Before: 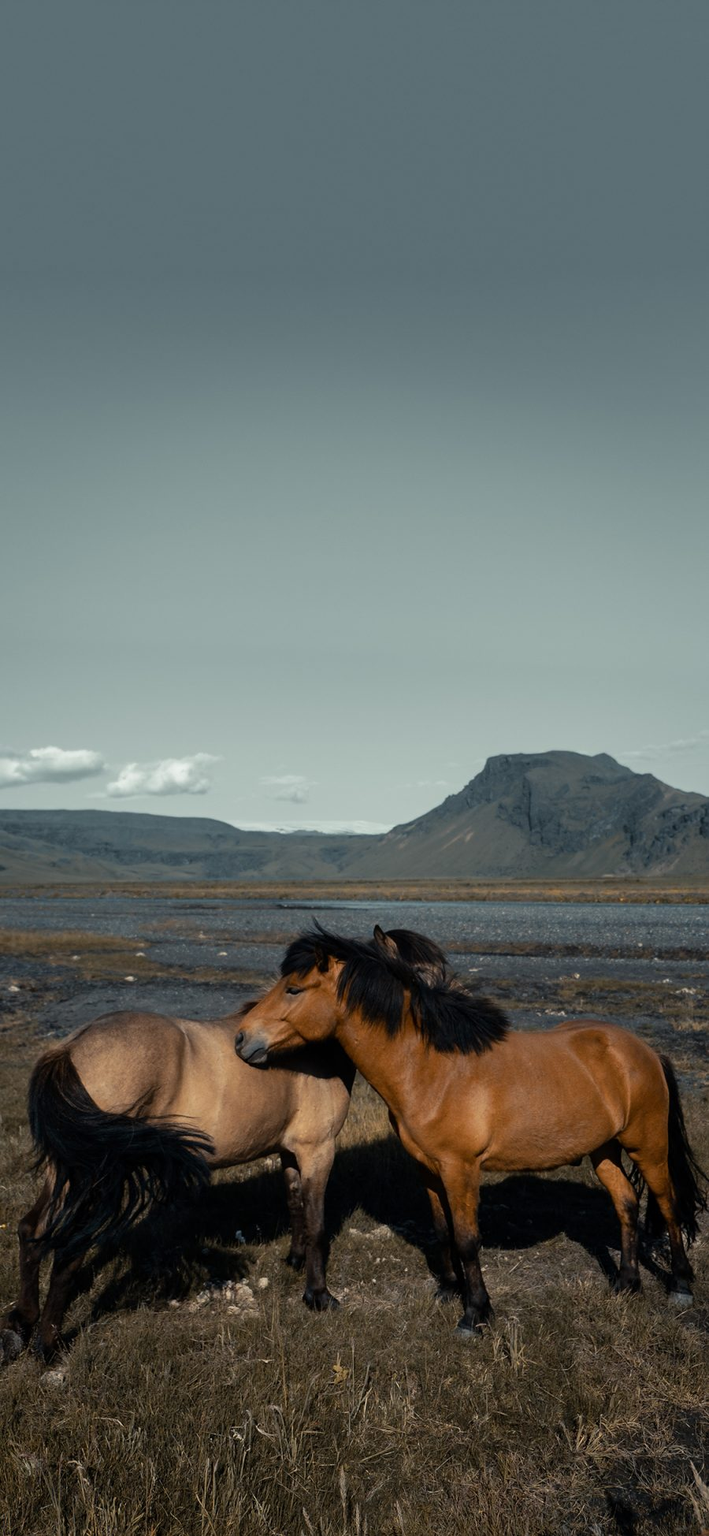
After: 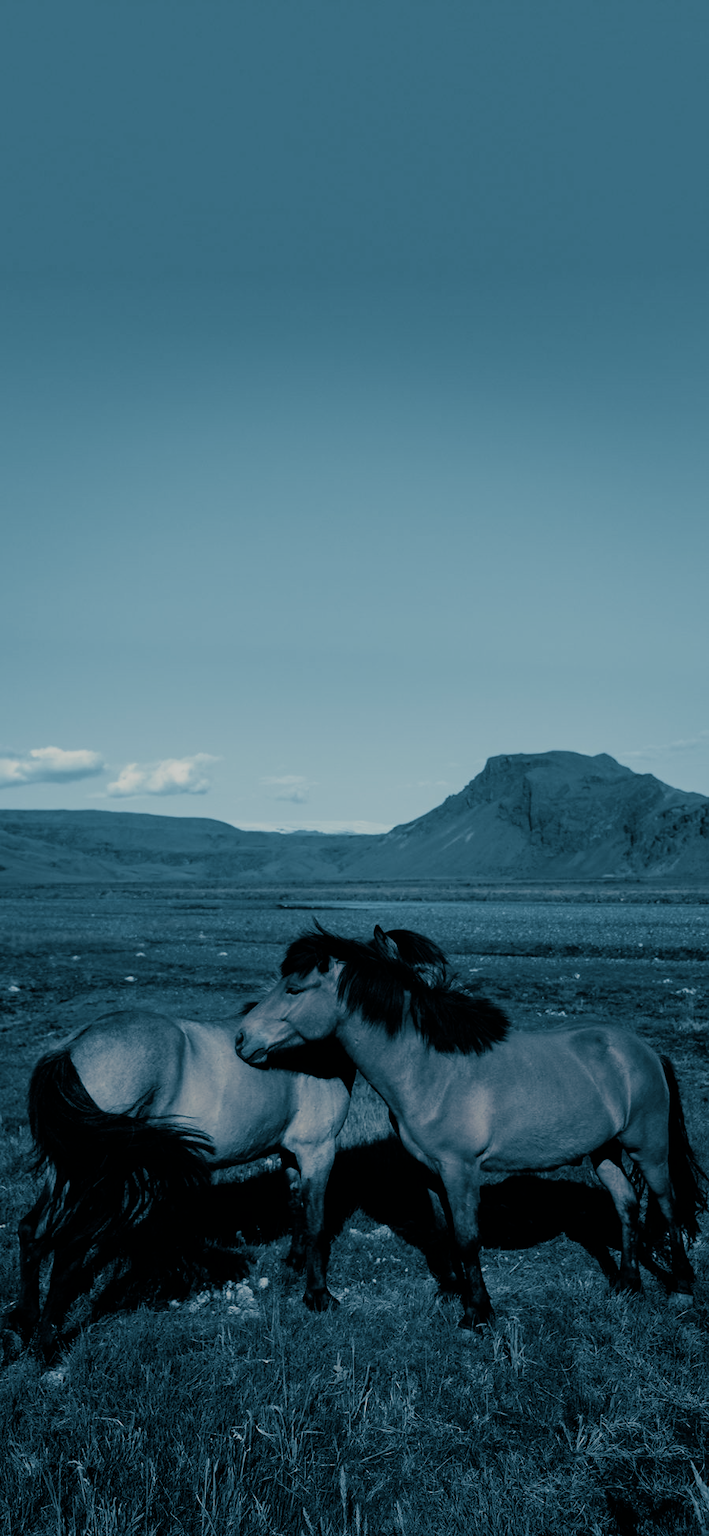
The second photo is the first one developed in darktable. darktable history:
split-toning: shadows › hue 212.4°, balance -70
filmic rgb: black relative exposure -7.32 EV, white relative exposure 5.09 EV, hardness 3.2
